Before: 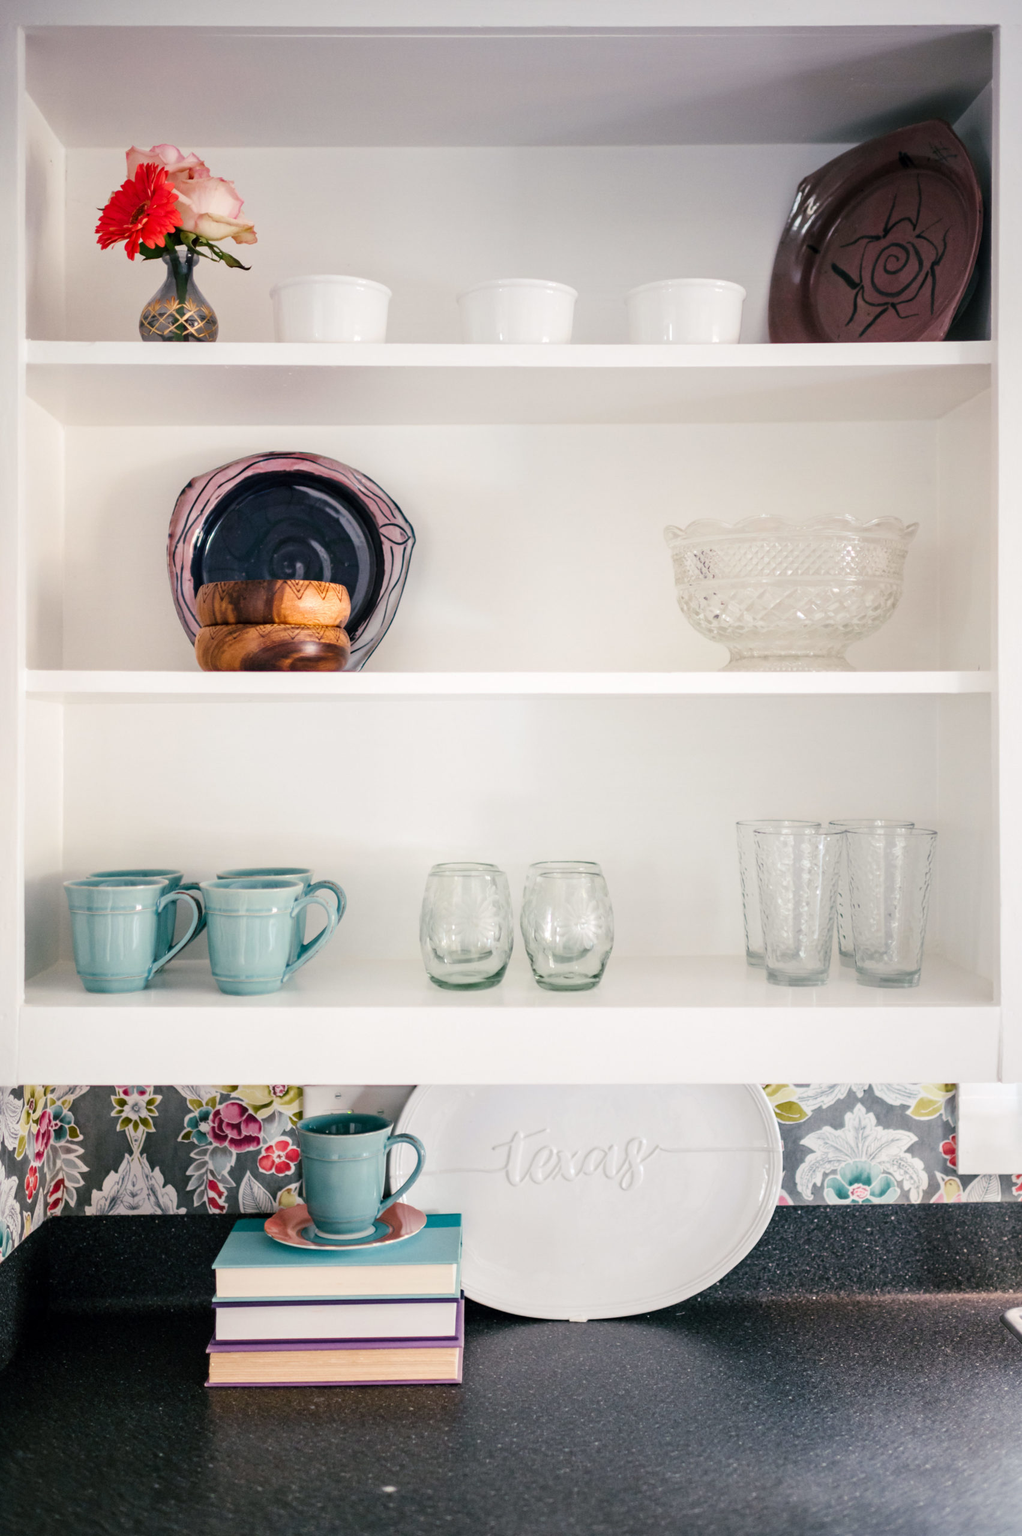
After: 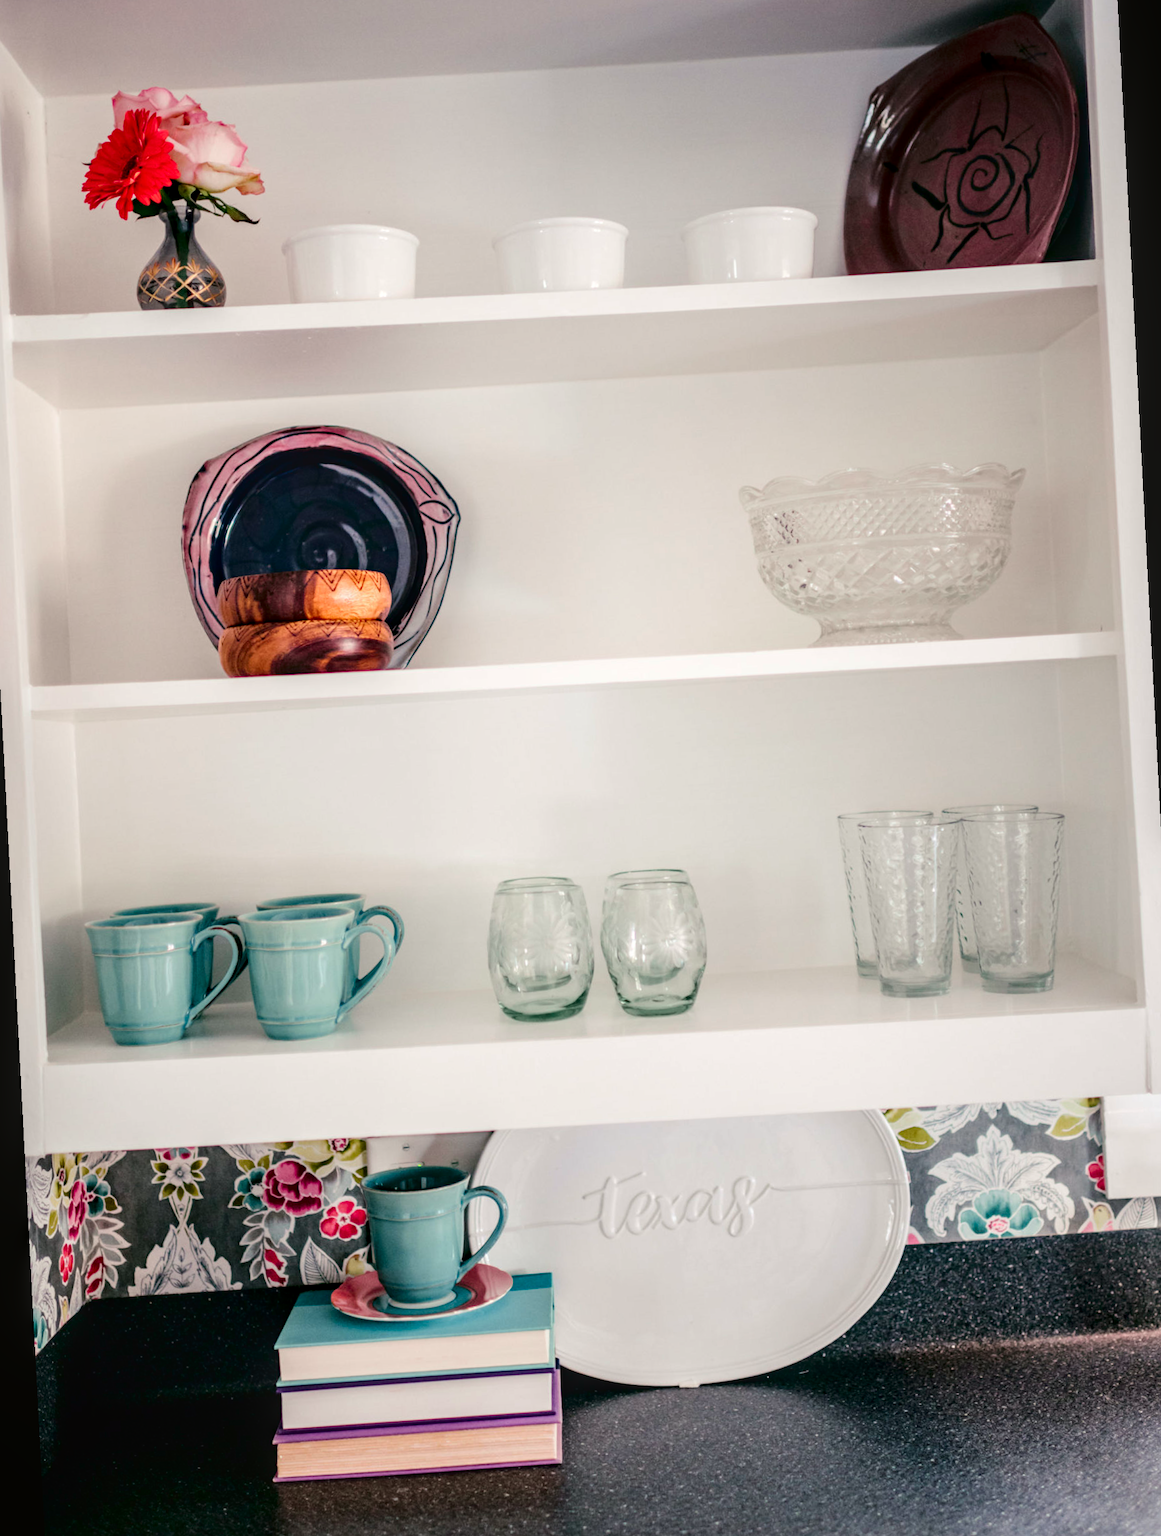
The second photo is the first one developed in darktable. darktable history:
local contrast: on, module defaults
tone curve: curves: ch0 [(0, 0) (0.068, 0.012) (0.183, 0.089) (0.341, 0.283) (0.547, 0.532) (0.828, 0.815) (1, 0.983)]; ch1 [(0, 0) (0.23, 0.166) (0.34, 0.308) (0.371, 0.337) (0.429, 0.411) (0.477, 0.462) (0.499, 0.498) (0.529, 0.537) (0.559, 0.582) (0.743, 0.798) (1, 1)]; ch2 [(0, 0) (0.431, 0.414) (0.498, 0.503) (0.524, 0.528) (0.568, 0.546) (0.6, 0.597) (0.634, 0.645) (0.728, 0.742) (1, 1)], color space Lab, independent channels, preserve colors none
rotate and perspective: rotation -3°, crop left 0.031, crop right 0.968, crop top 0.07, crop bottom 0.93
